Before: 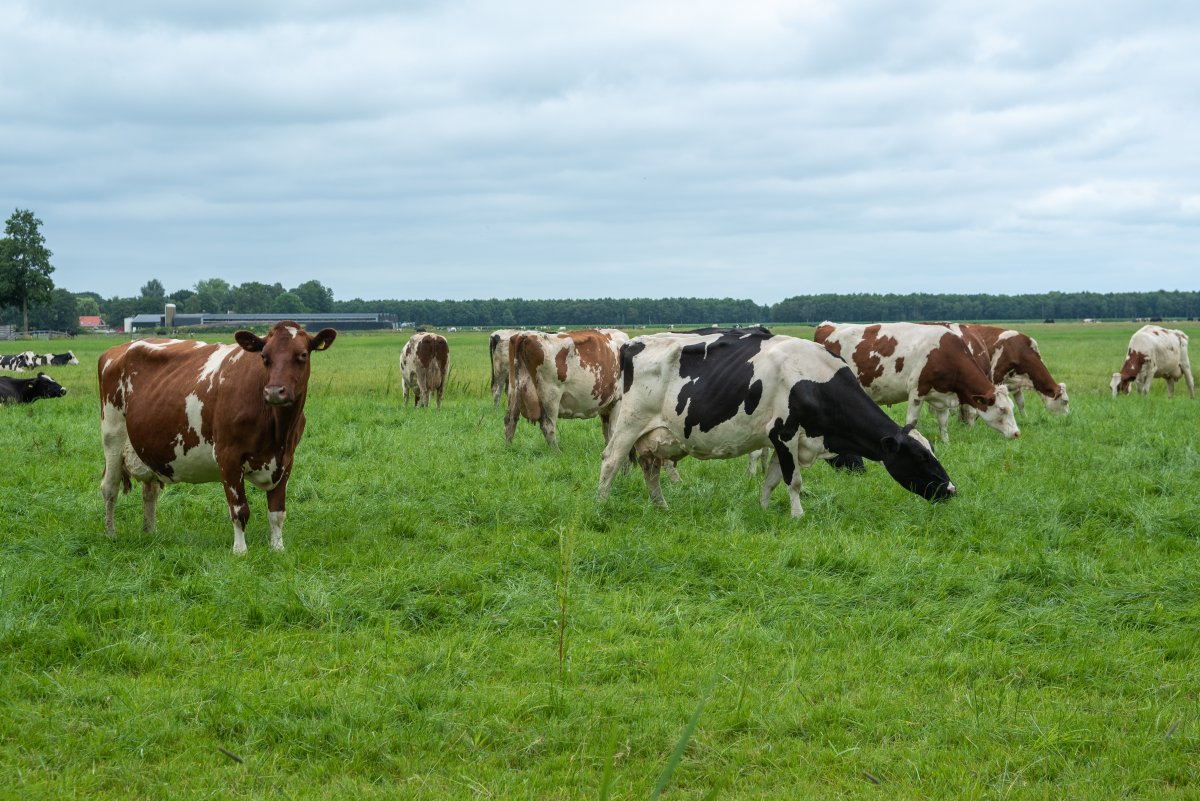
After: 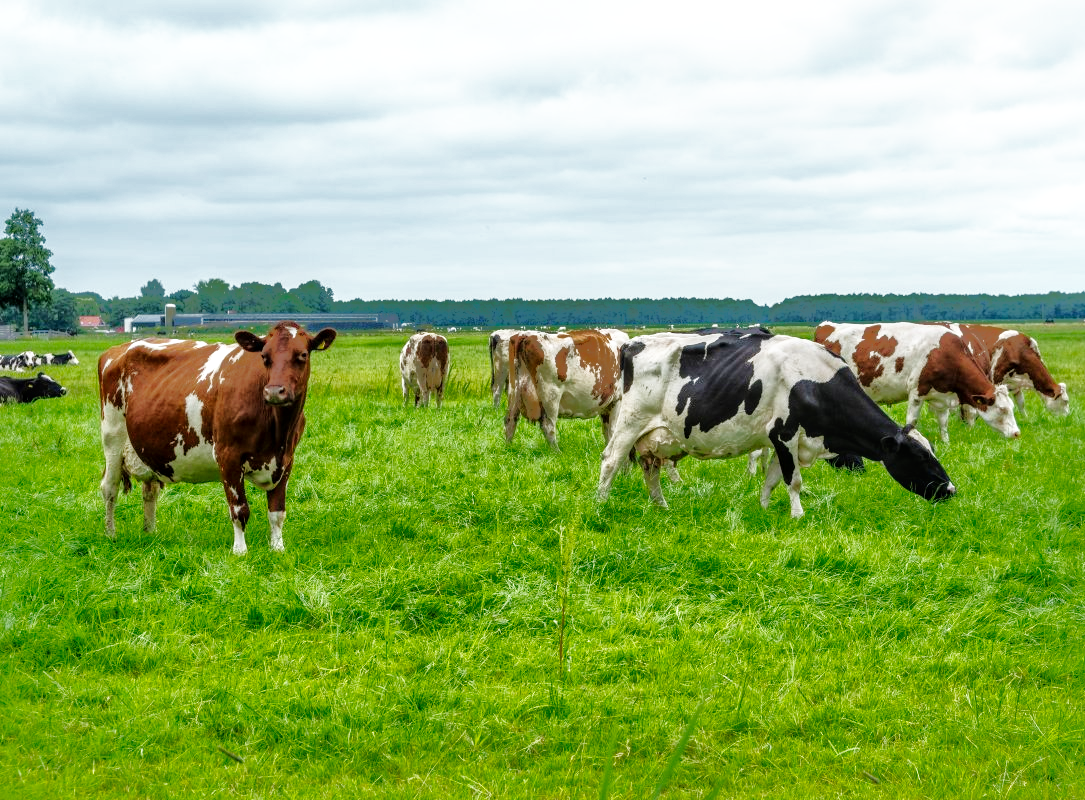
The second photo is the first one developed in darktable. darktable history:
local contrast: on, module defaults
crop: right 9.509%, bottom 0.031%
base curve: curves: ch0 [(0, 0.003) (0.001, 0.002) (0.006, 0.004) (0.02, 0.022) (0.048, 0.086) (0.094, 0.234) (0.162, 0.431) (0.258, 0.629) (0.385, 0.8) (0.548, 0.918) (0.751, 0.988) (1, 1)], preserve colors none
shadows and highlights: shadows -19.91, highlights -73.15
